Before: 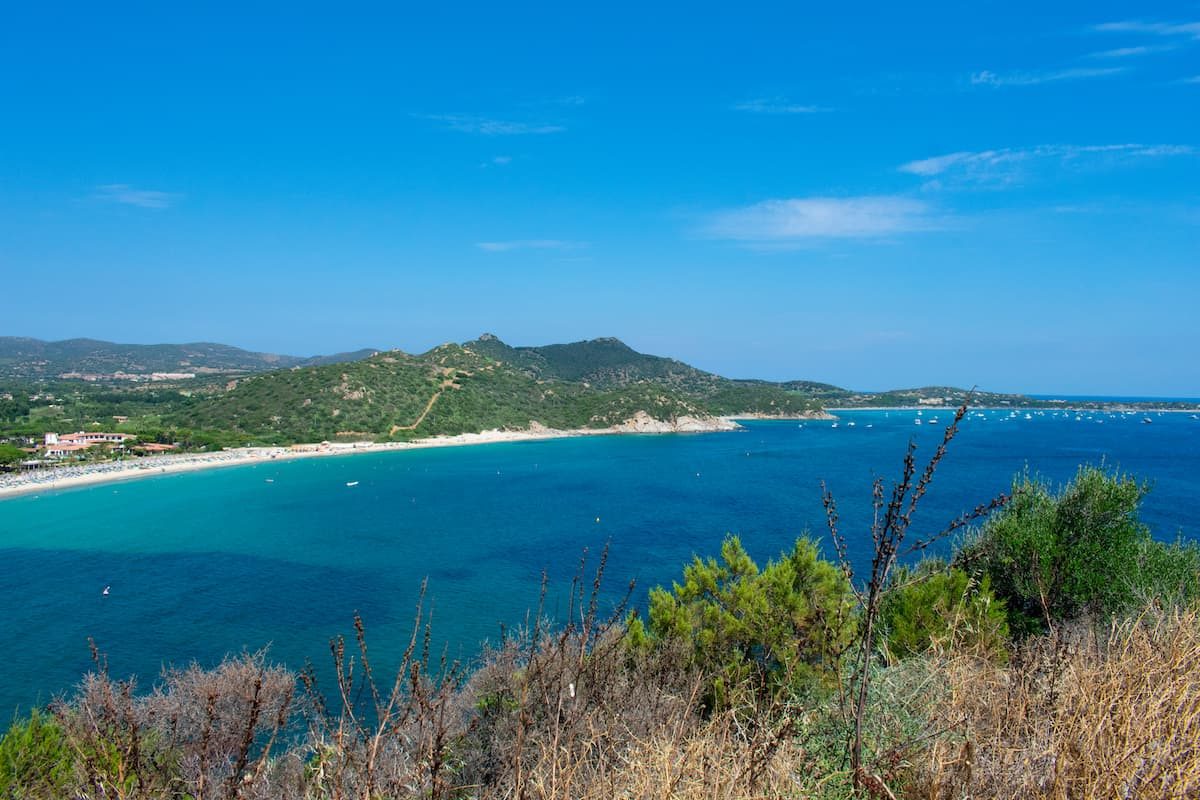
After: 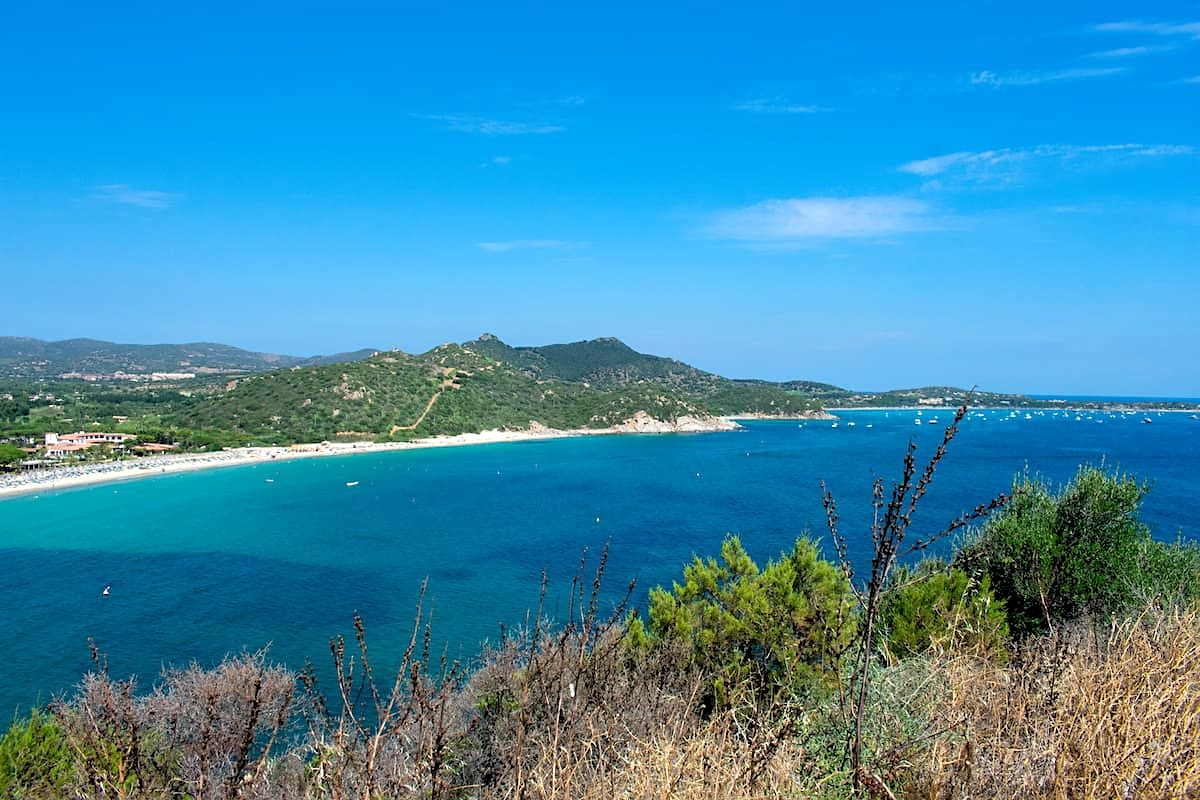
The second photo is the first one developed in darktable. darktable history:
sharpen: radius 1.864, amount 0.398, threshold 1.271
rgb levels: levels [[0.01, 0.419, 0.839], [0, 0.5, 1], [0, 0.5, 1]]
